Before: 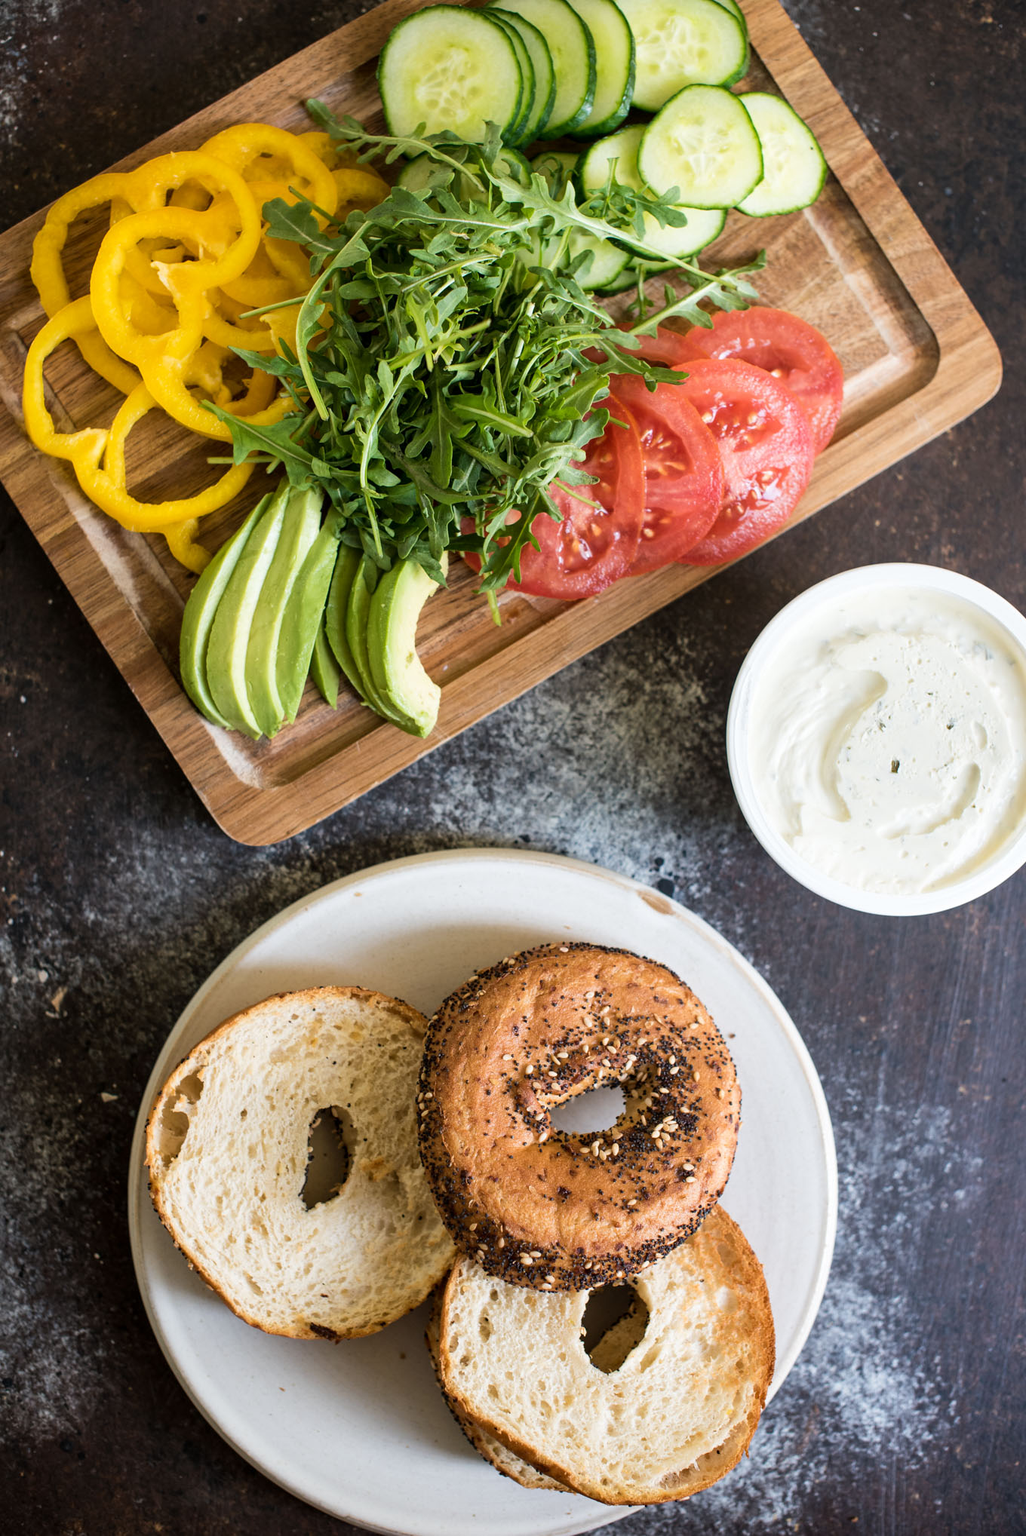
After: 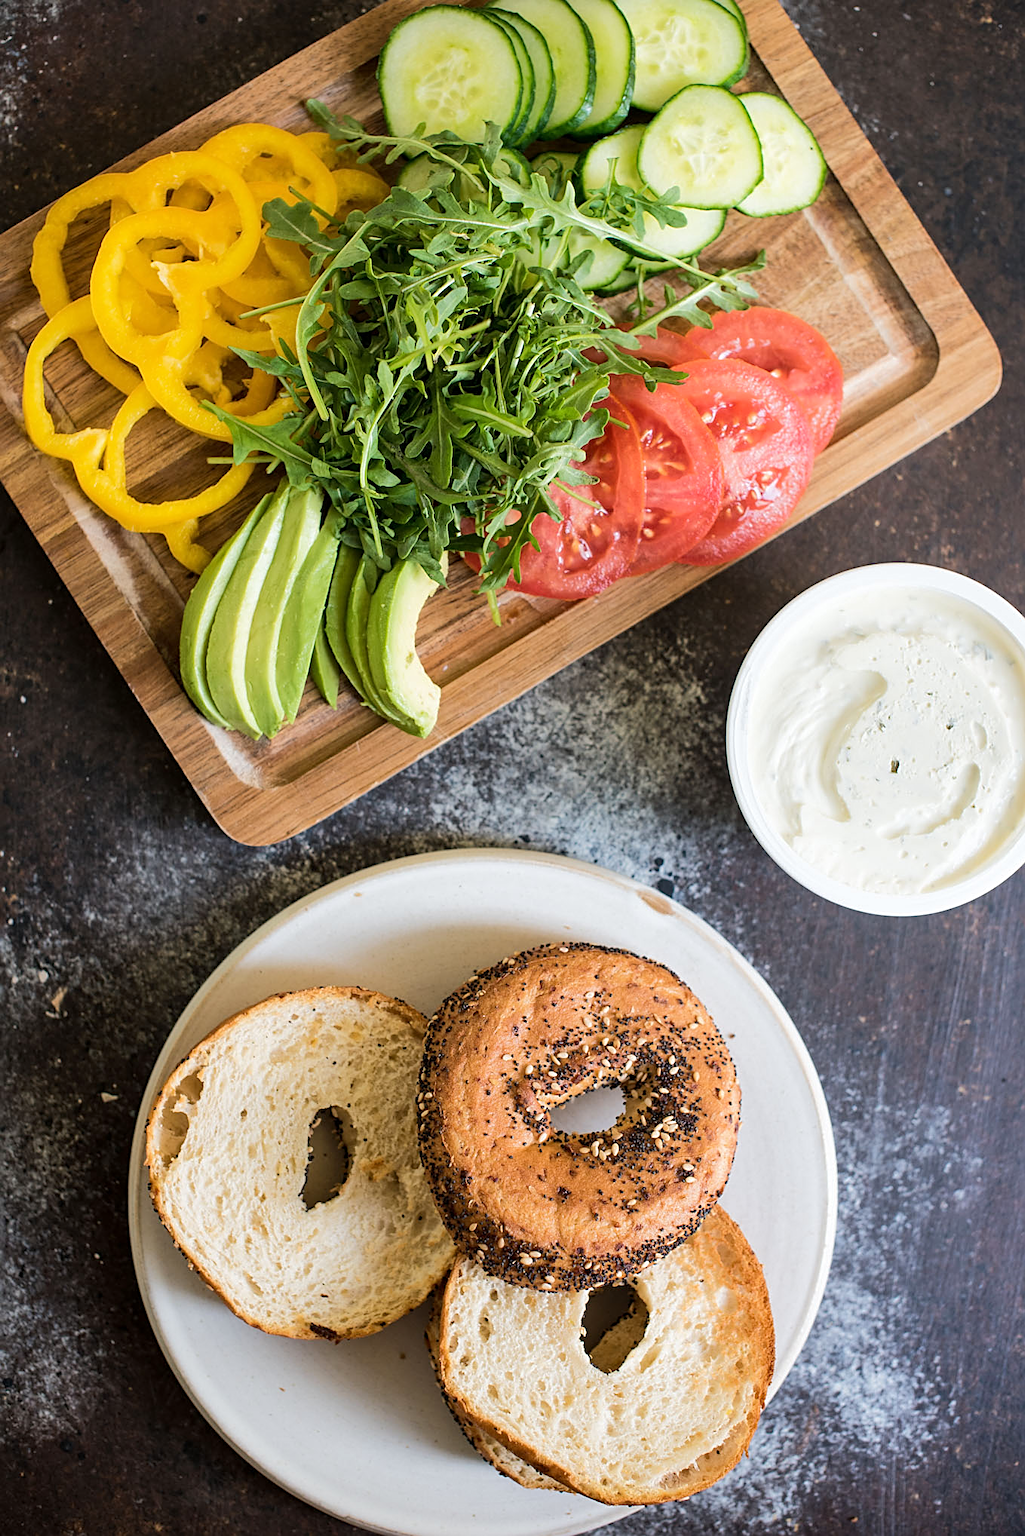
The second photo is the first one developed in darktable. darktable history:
sharpen: on, module defaults
base curve: curves: ch0 [(0, 0) (0.262, 0.32) (0.722, 0.705) (1, 1)]
